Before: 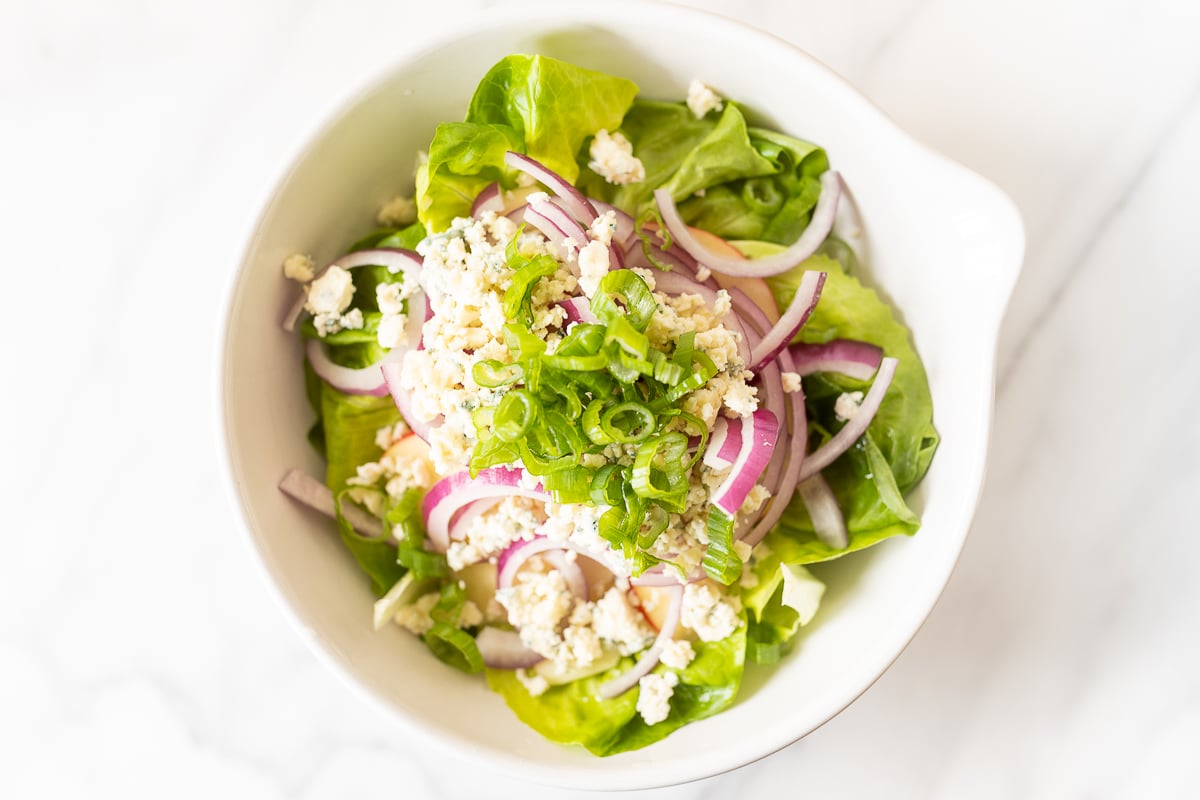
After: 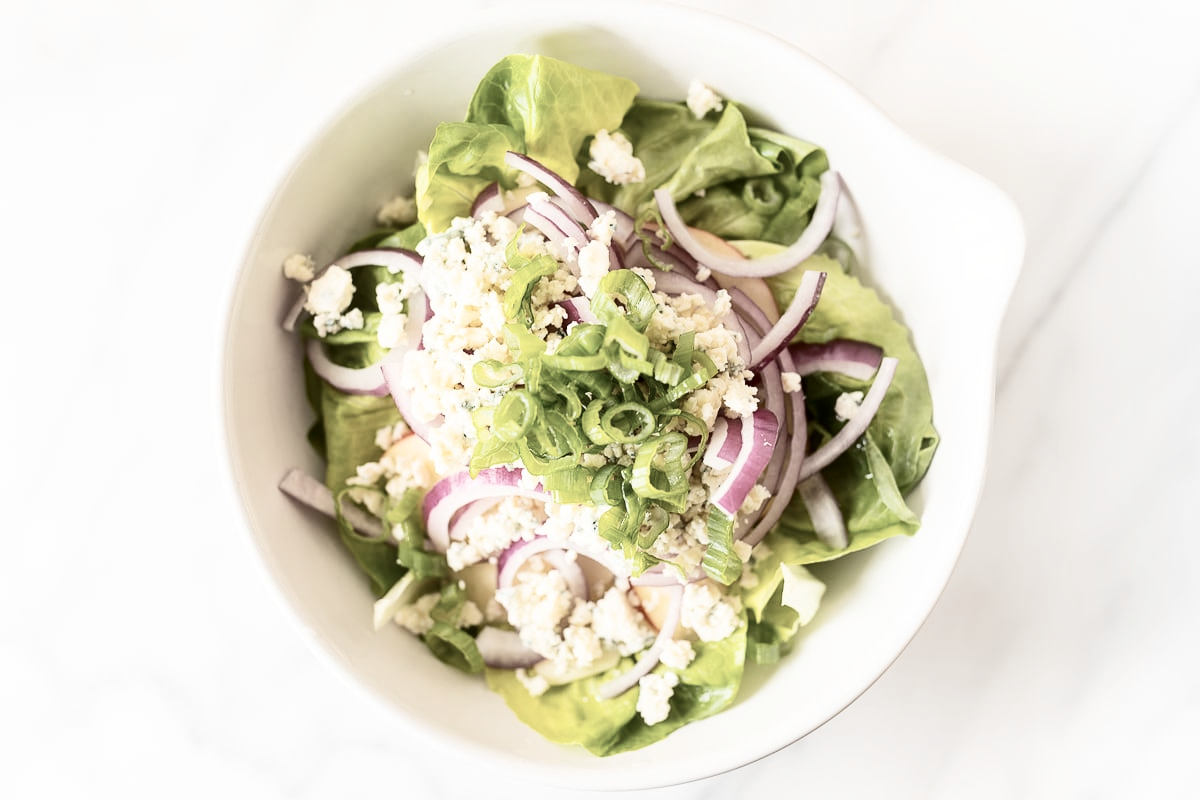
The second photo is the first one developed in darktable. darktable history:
color correction: highlights b* 0.056, saturation 0.804
contrast brightness saturation: contrast 0.252, saturation -0.305
haze removal: compatibility mode true, adaptive false
